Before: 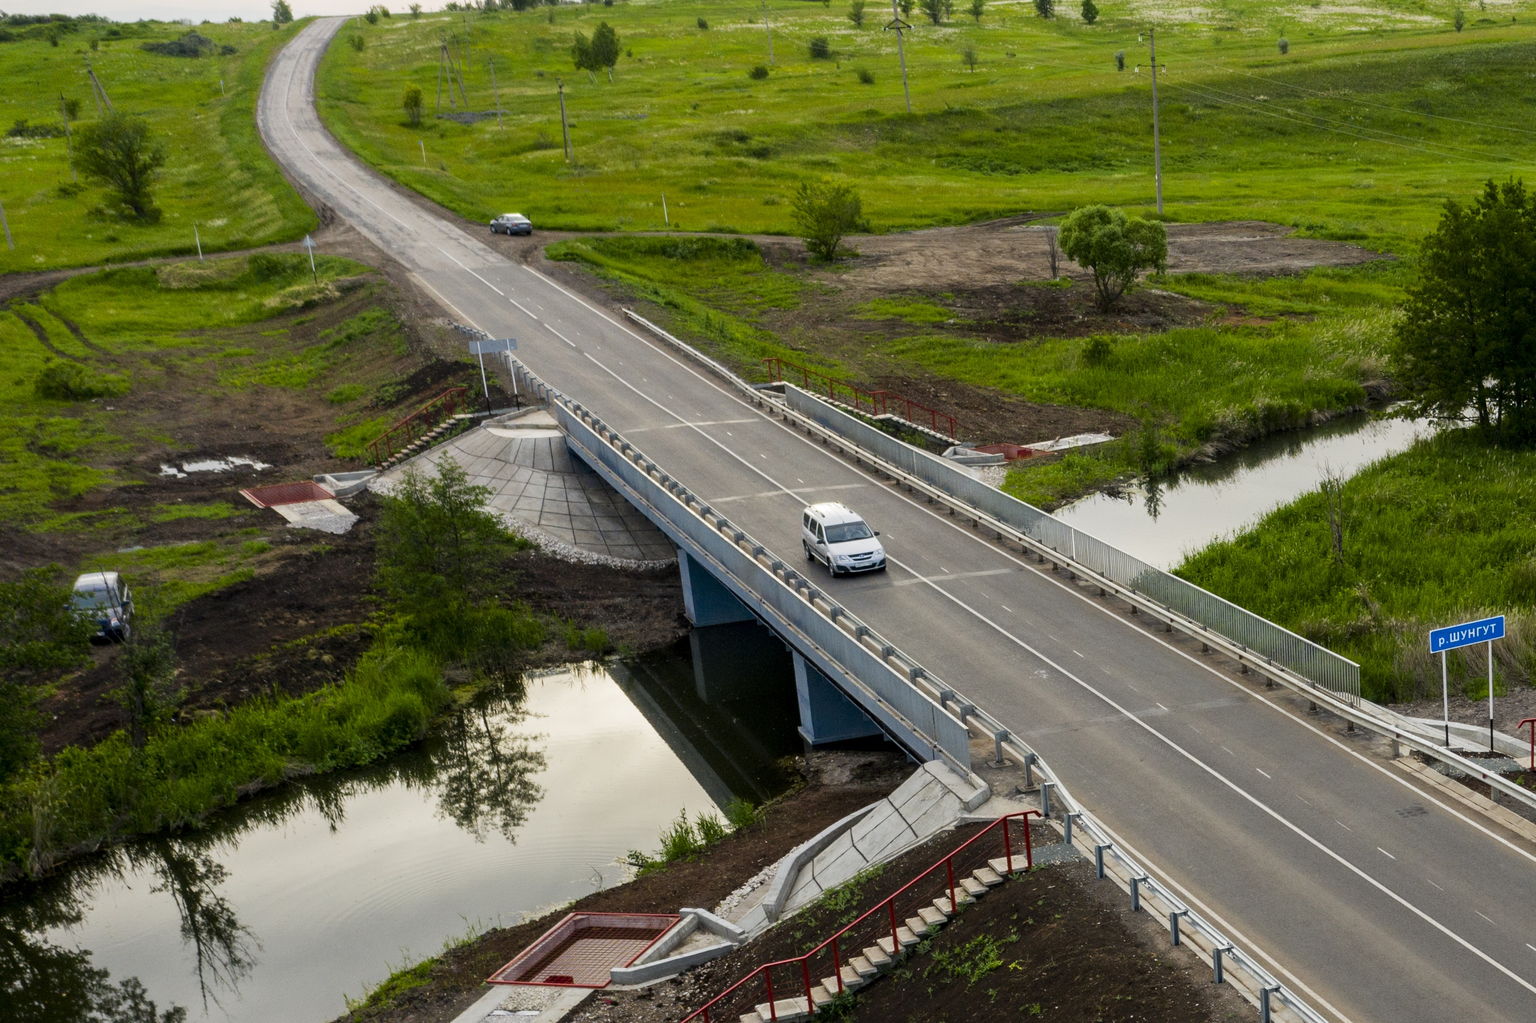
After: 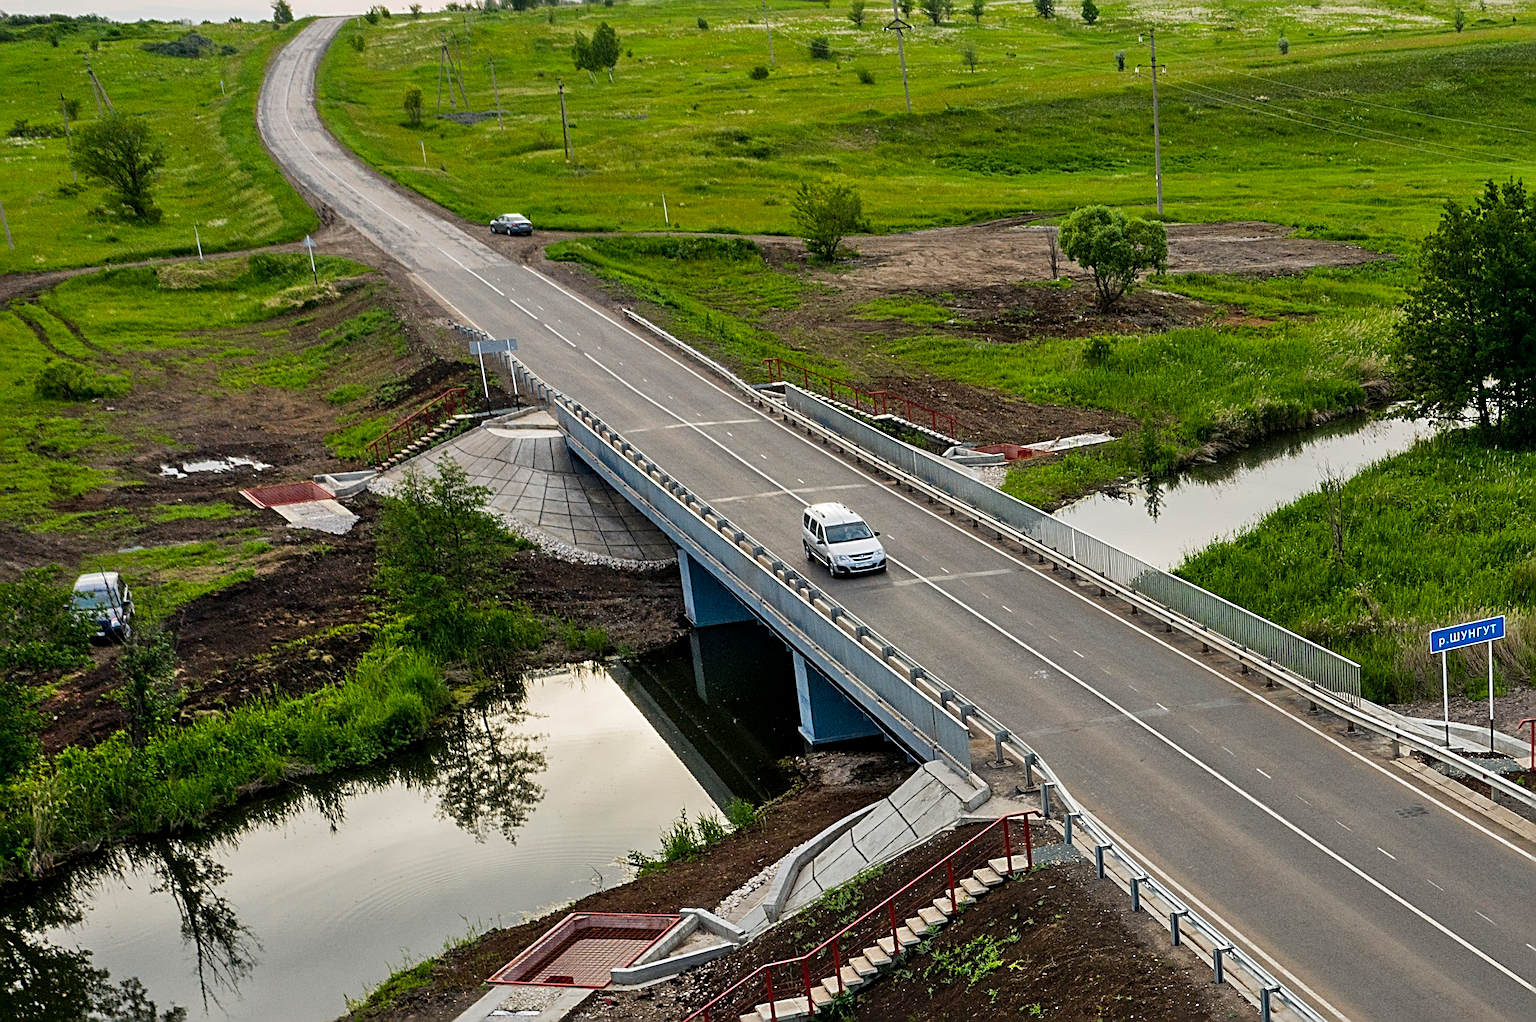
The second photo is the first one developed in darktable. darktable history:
shadows and highlights: soften with gaussian
sharpen: radius 3.697, amount 0.931
